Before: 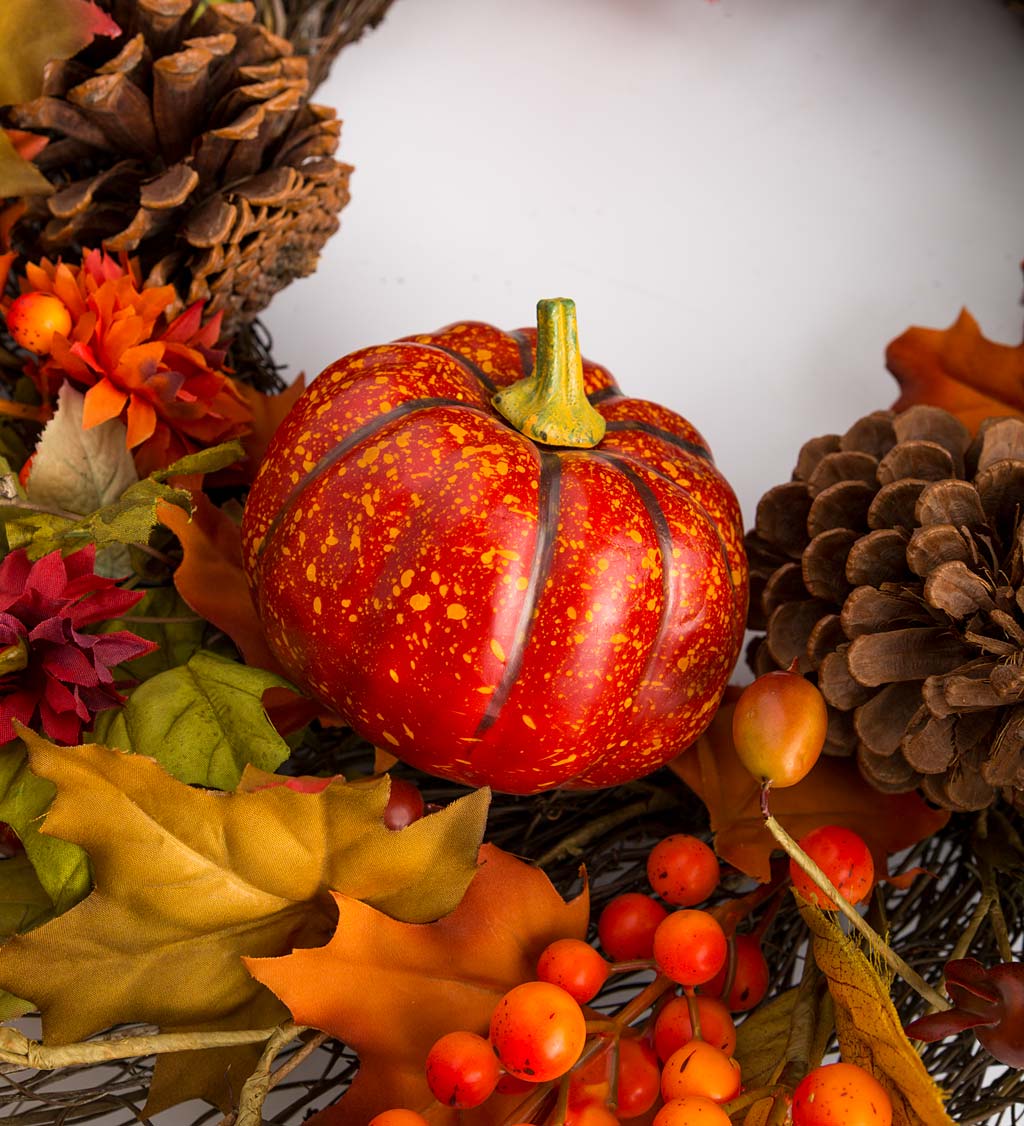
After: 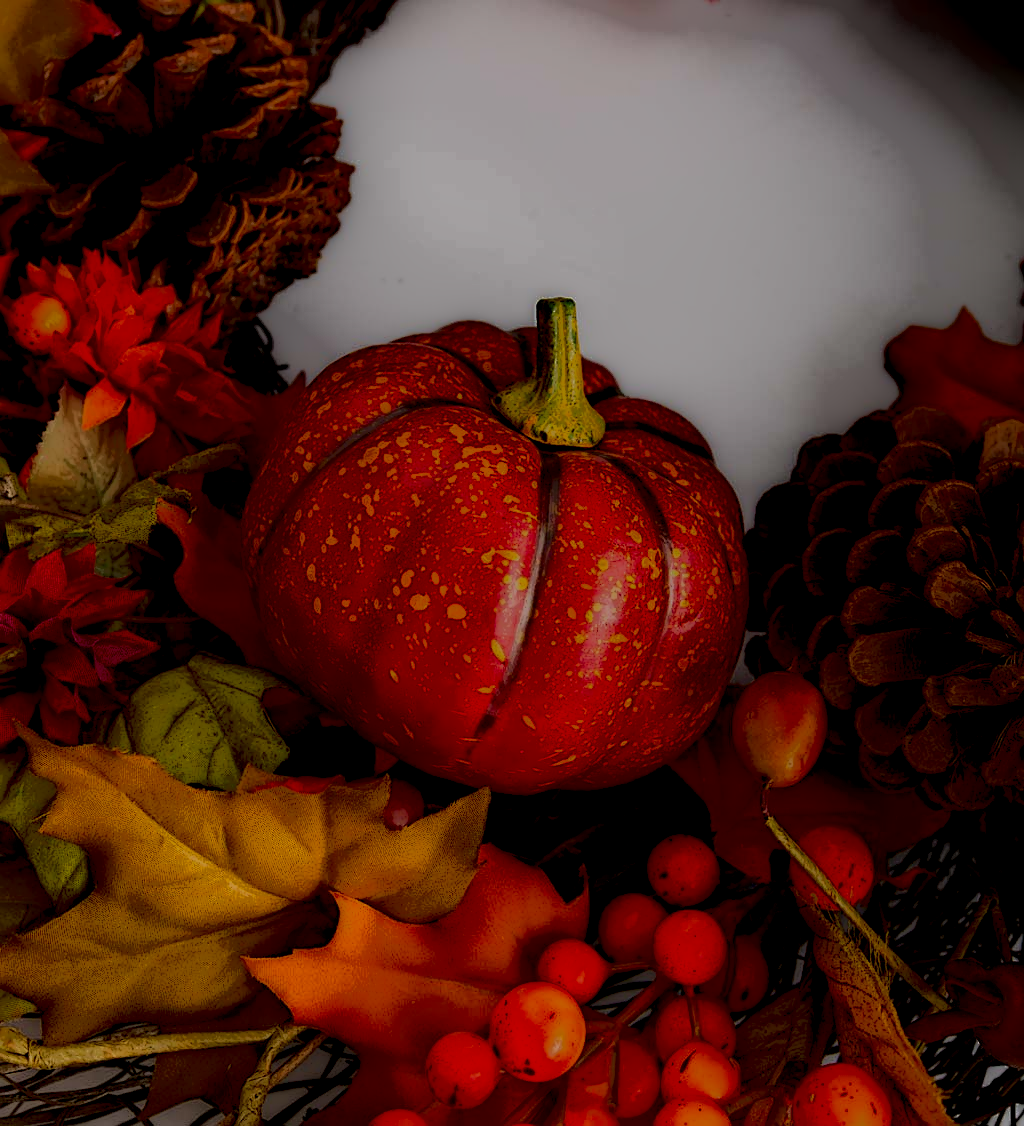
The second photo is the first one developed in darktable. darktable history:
exposure: black level correction 0.007, compensate highlight preservation false
local contrast: highlights 0%, shadows 198%, detail 164%, midtone range 0.001
sharpen: on, module defaults
